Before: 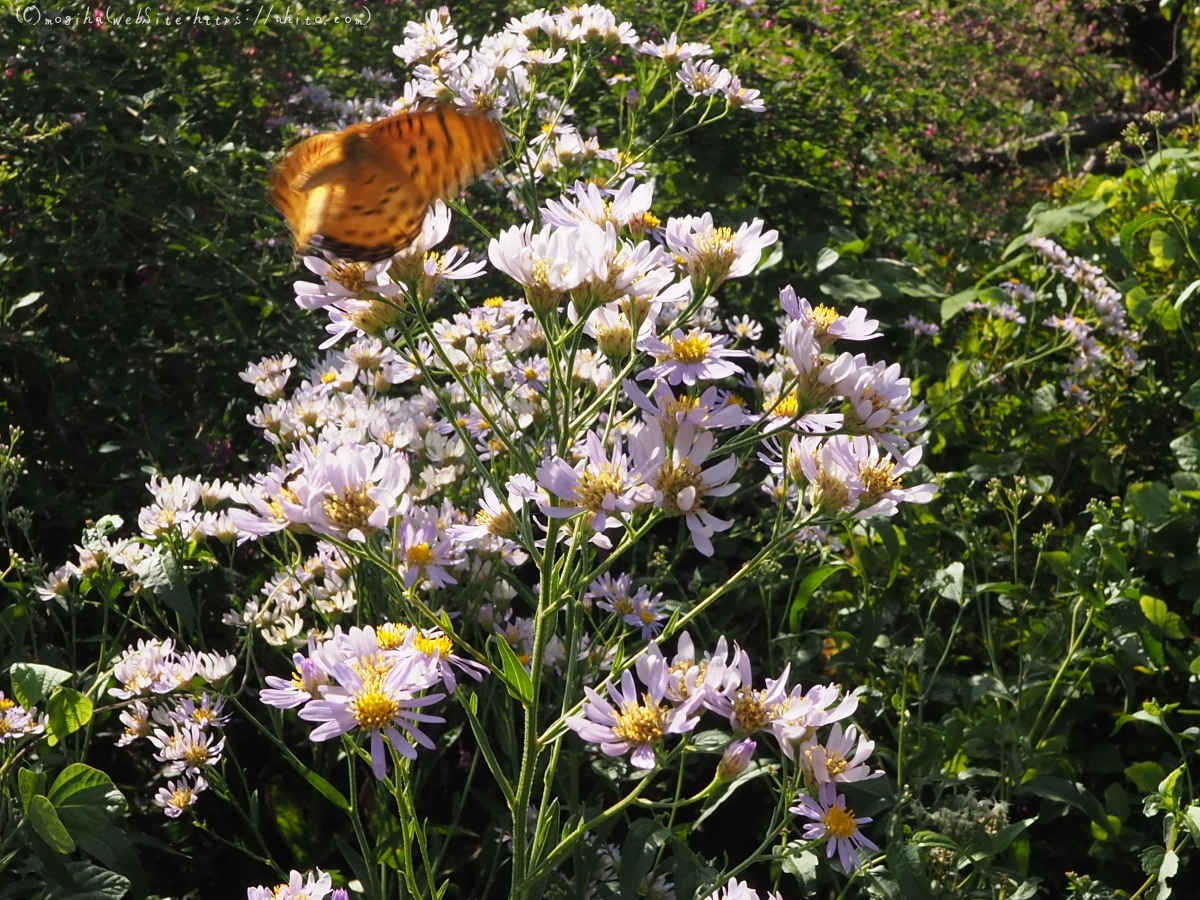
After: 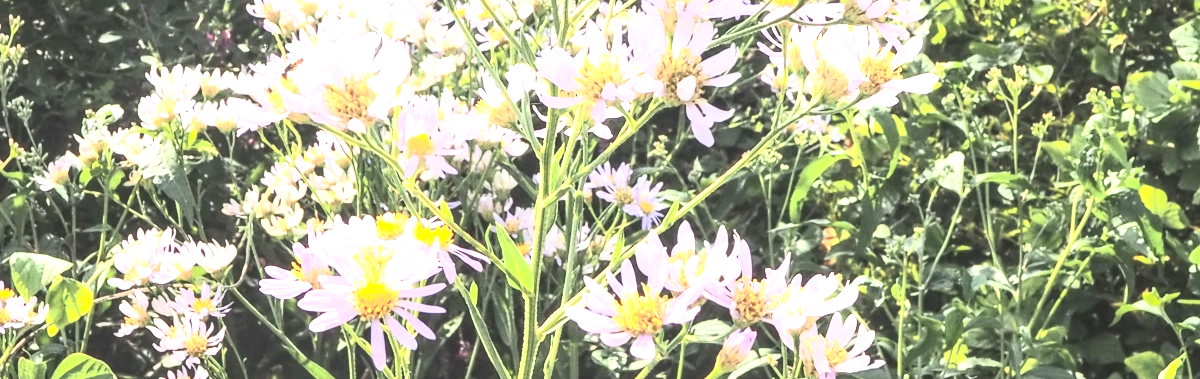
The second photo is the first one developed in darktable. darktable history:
contrast brightness saturation: contrast 0.44, brightness 0.554, saturation -0.204
crop: top 45.589%, bottom 12.22%
exposure: black level correction 0, exposure 2.088 EV, compensate highlight preservation false
local contrast: highlights 1%, shadows 6%, detail 133%
